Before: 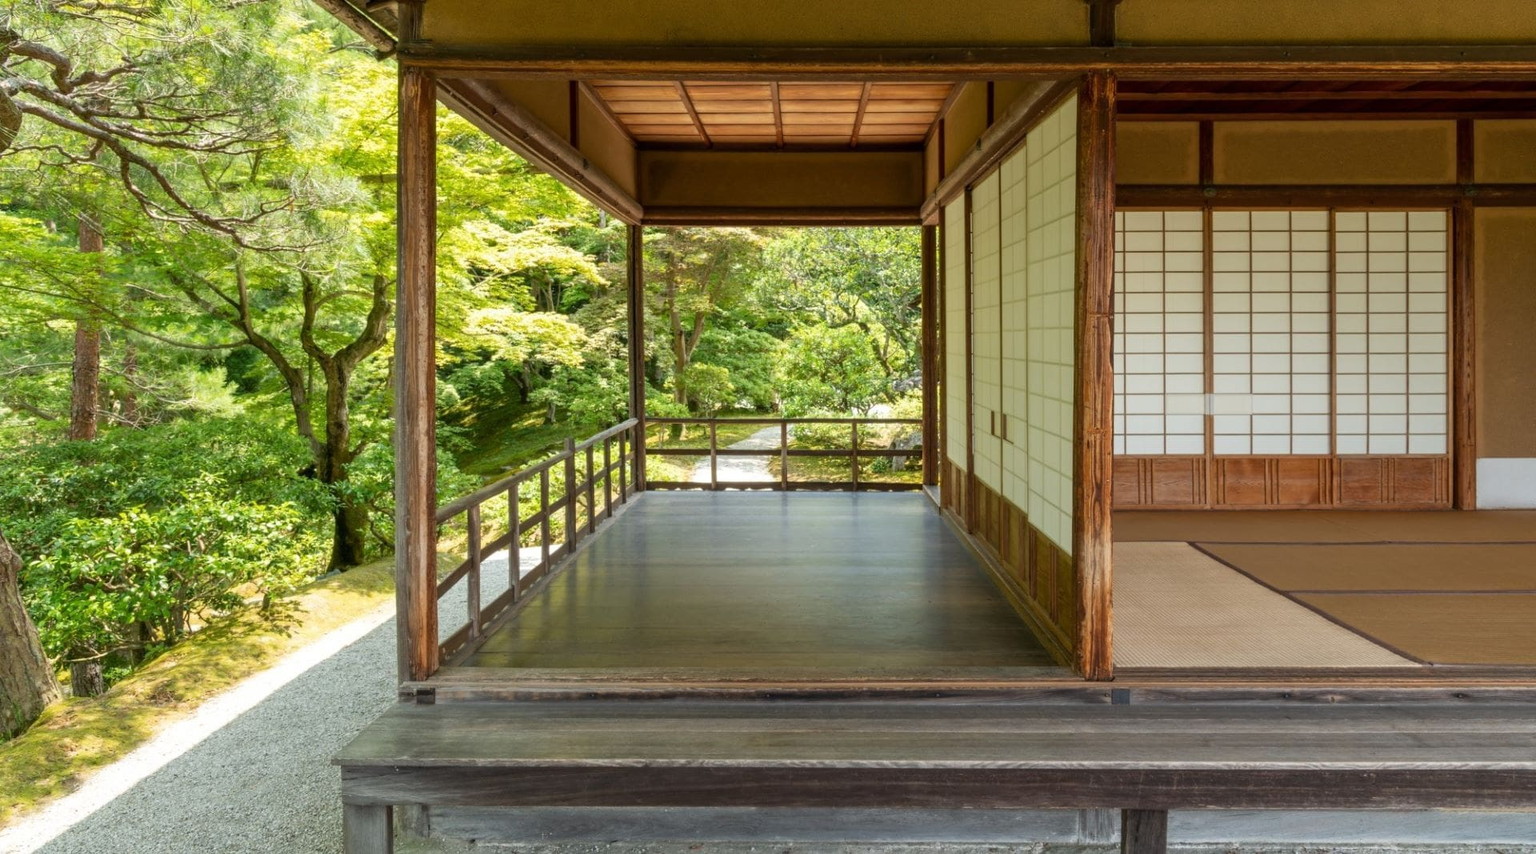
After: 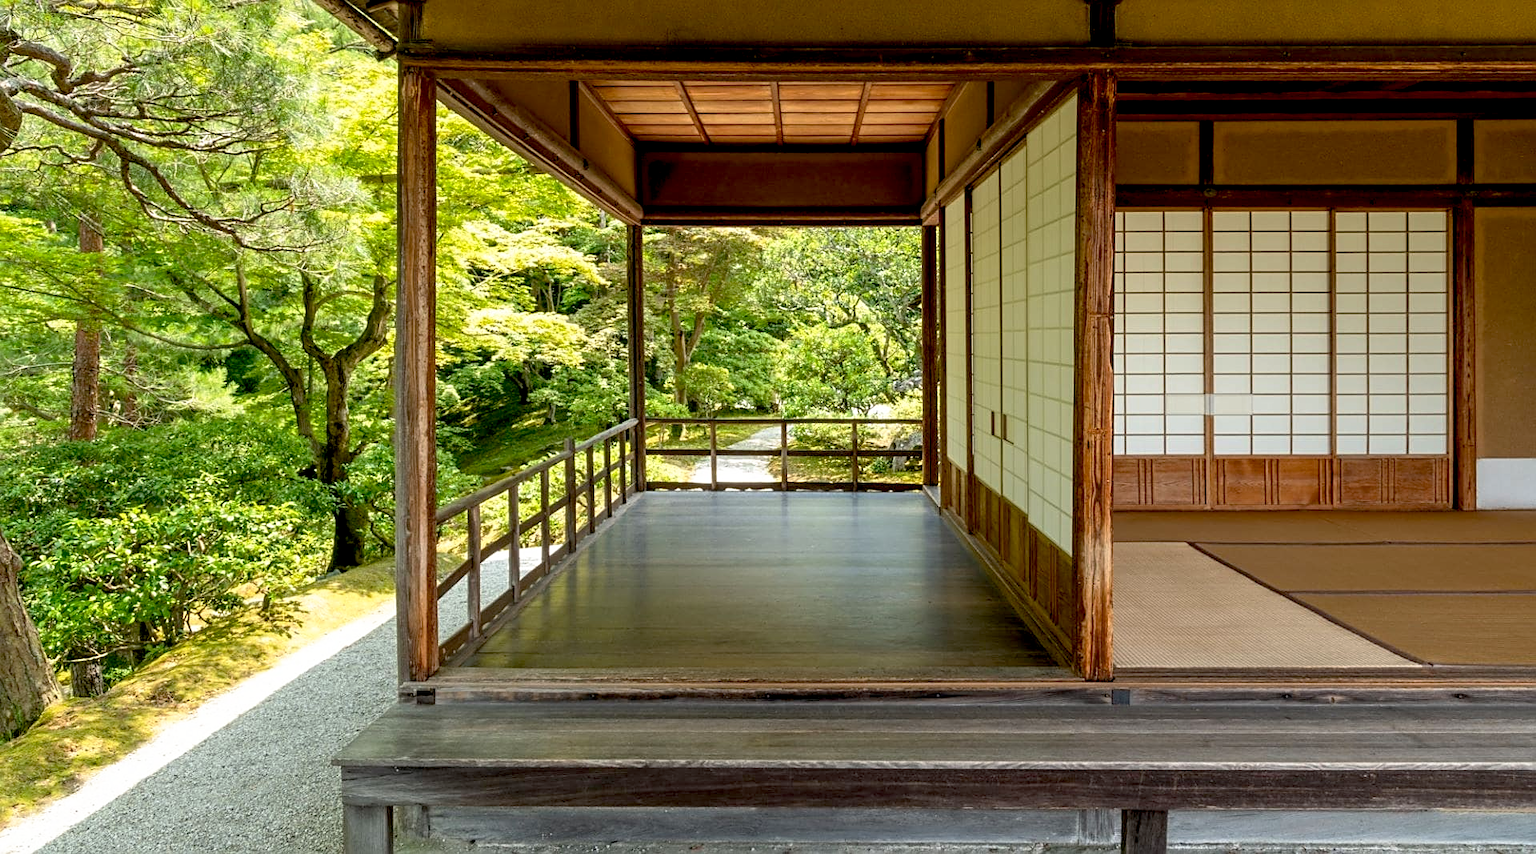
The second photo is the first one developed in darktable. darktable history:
sharpen: on, module defaults
base curve: curves: ch0 [(0.017, 0) (0.425, 0.441) (0.844, 0.933) (1, 1)], preserve colors none
